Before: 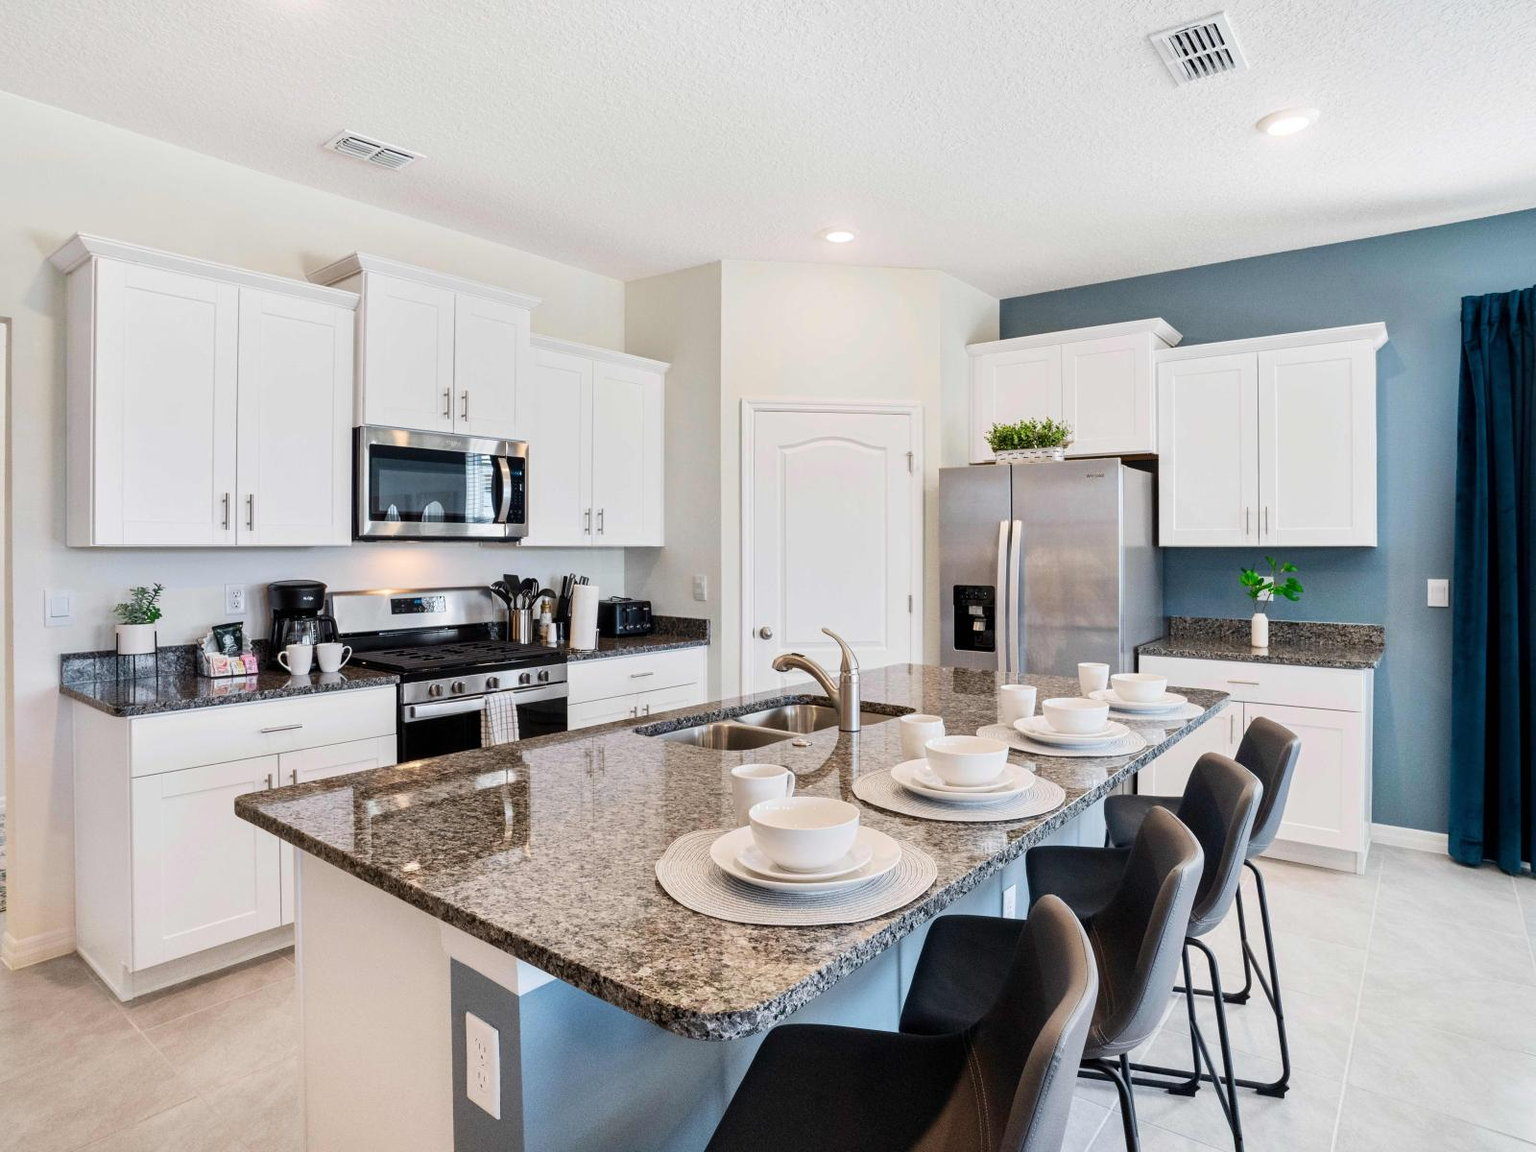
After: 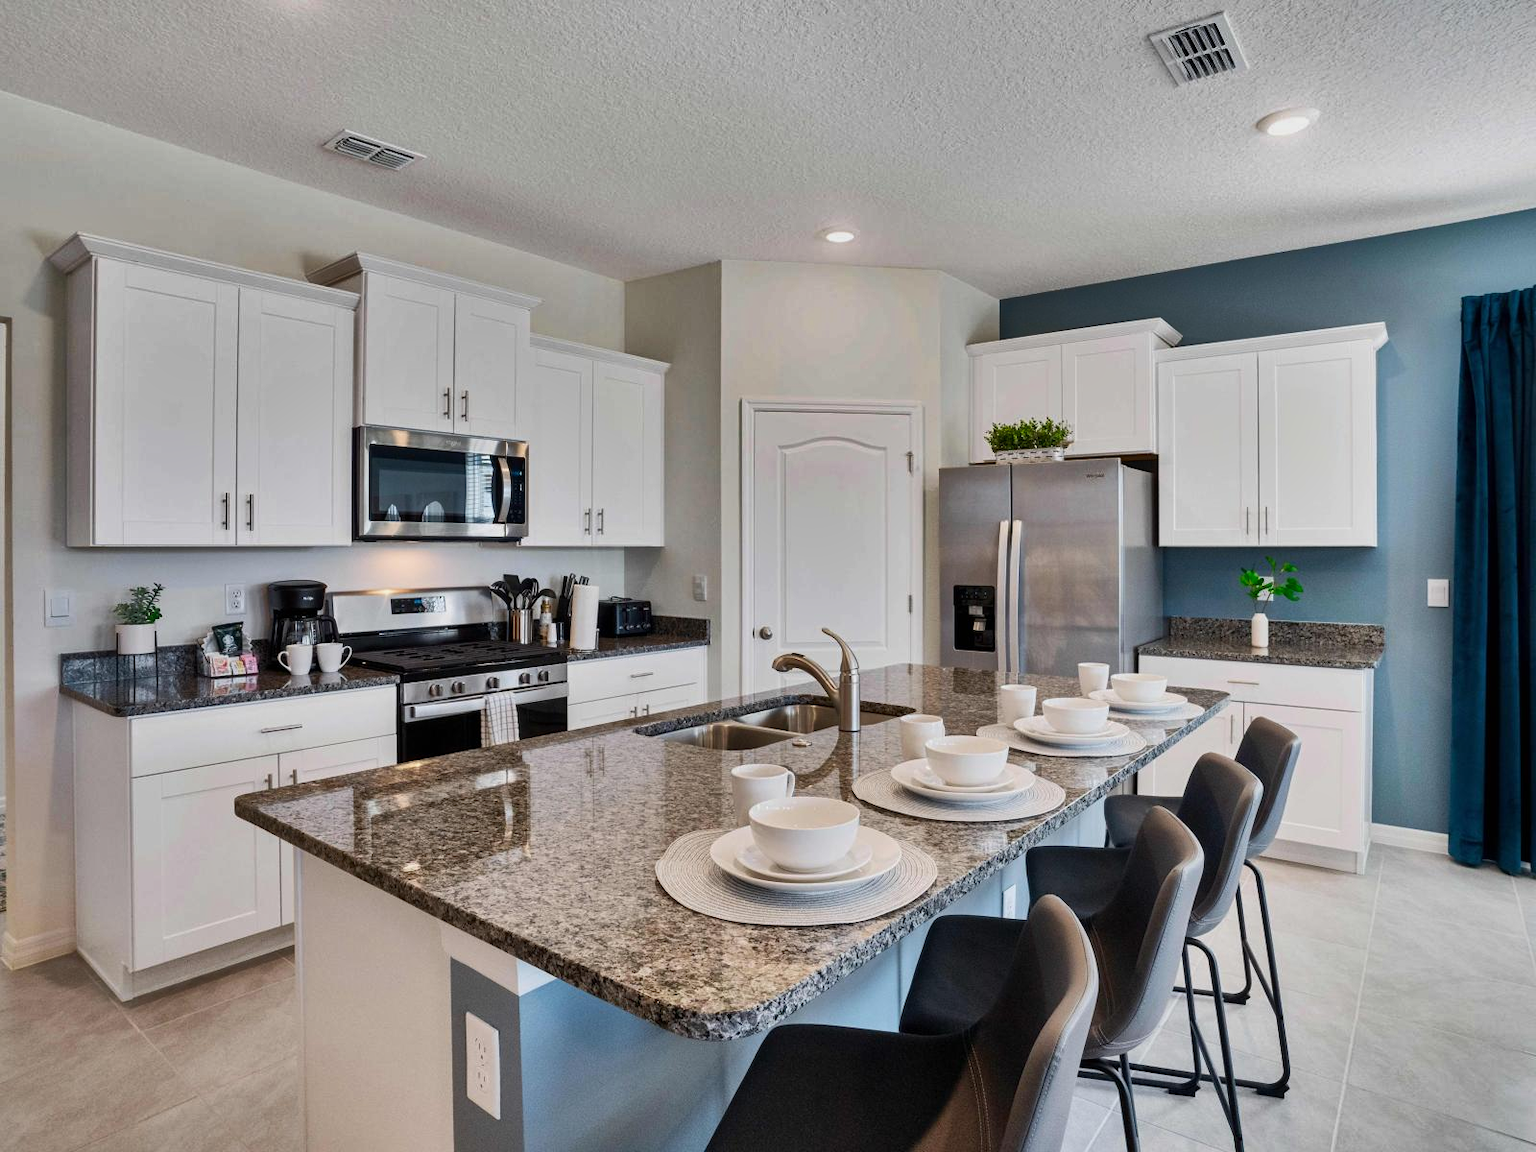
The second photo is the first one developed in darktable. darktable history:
shadows and highlights: white point adjustment -3.56, highlights -63.67, soften with gaussian
